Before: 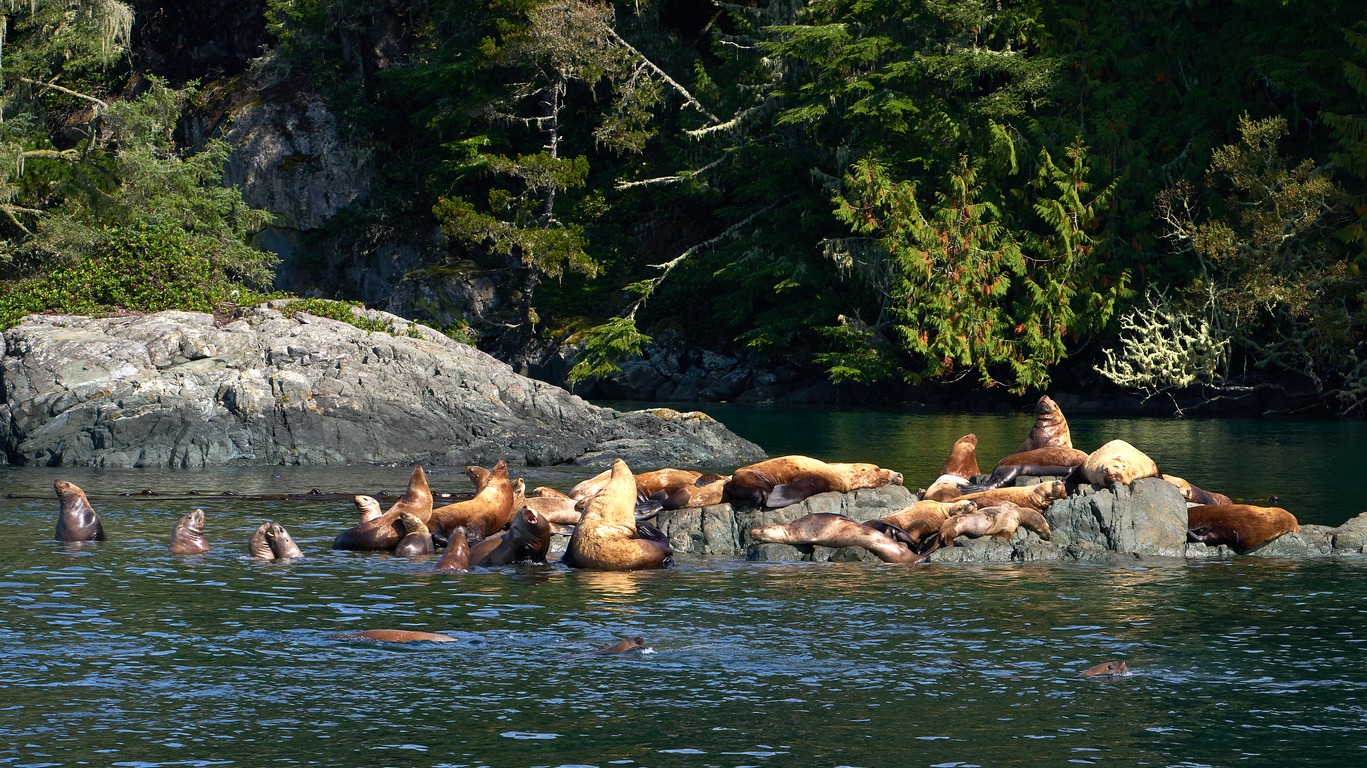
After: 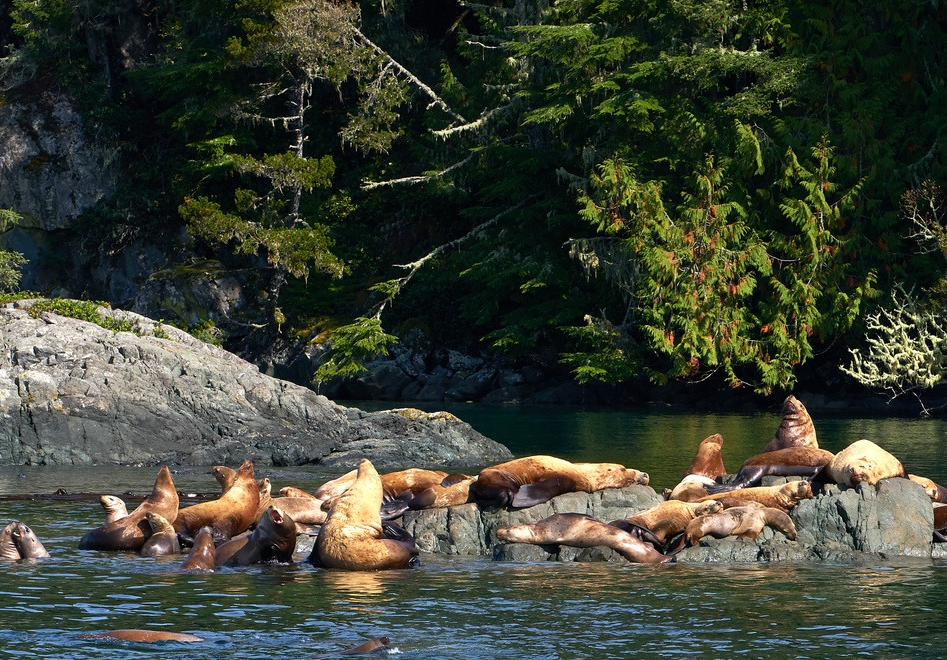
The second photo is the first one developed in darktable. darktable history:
crop: left 18.582%, right 12.087%, bottom 14.05%
